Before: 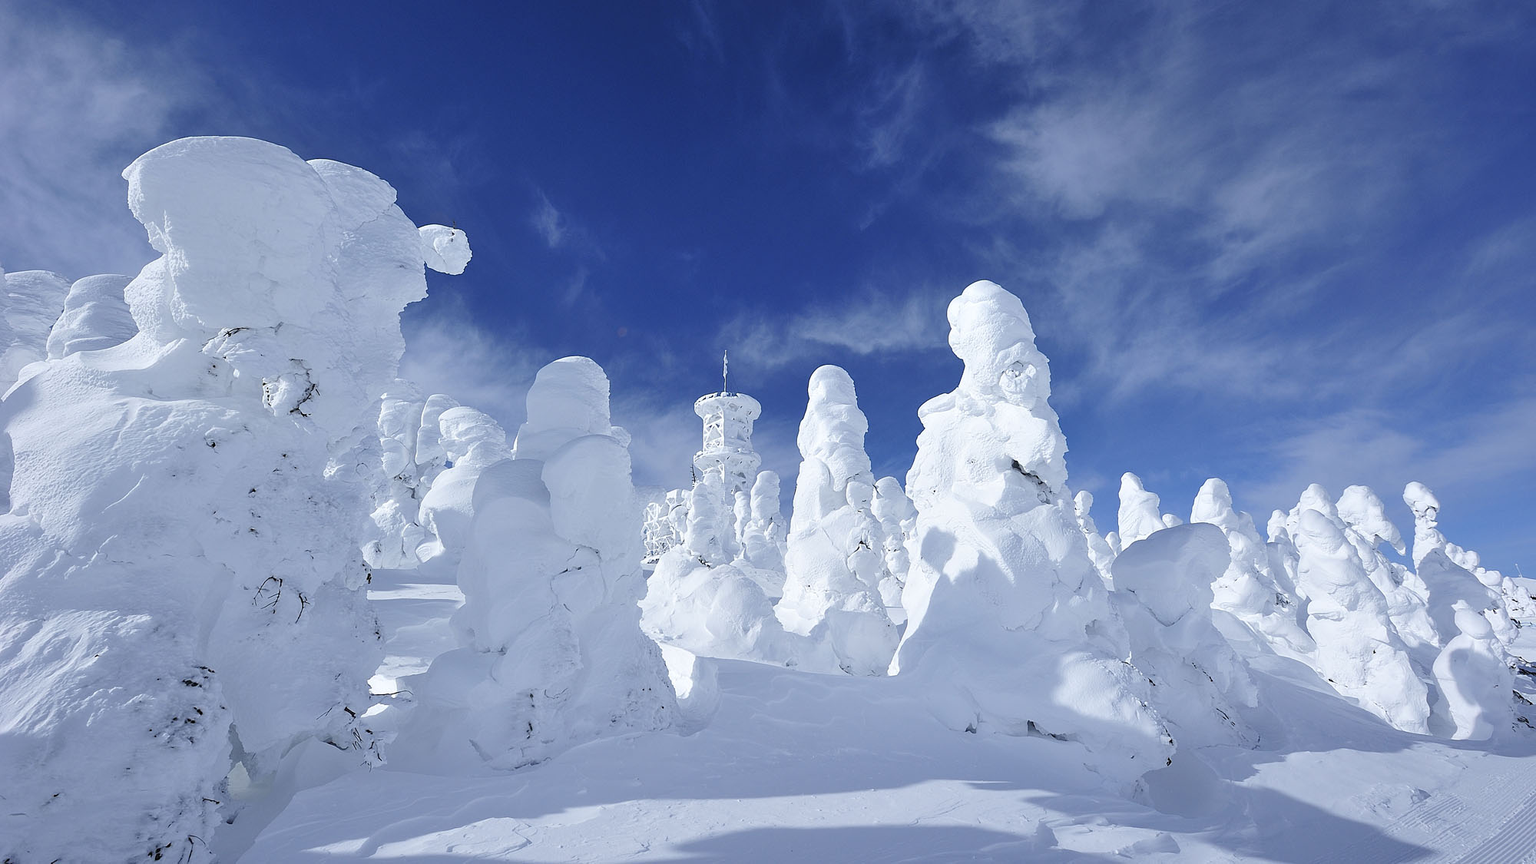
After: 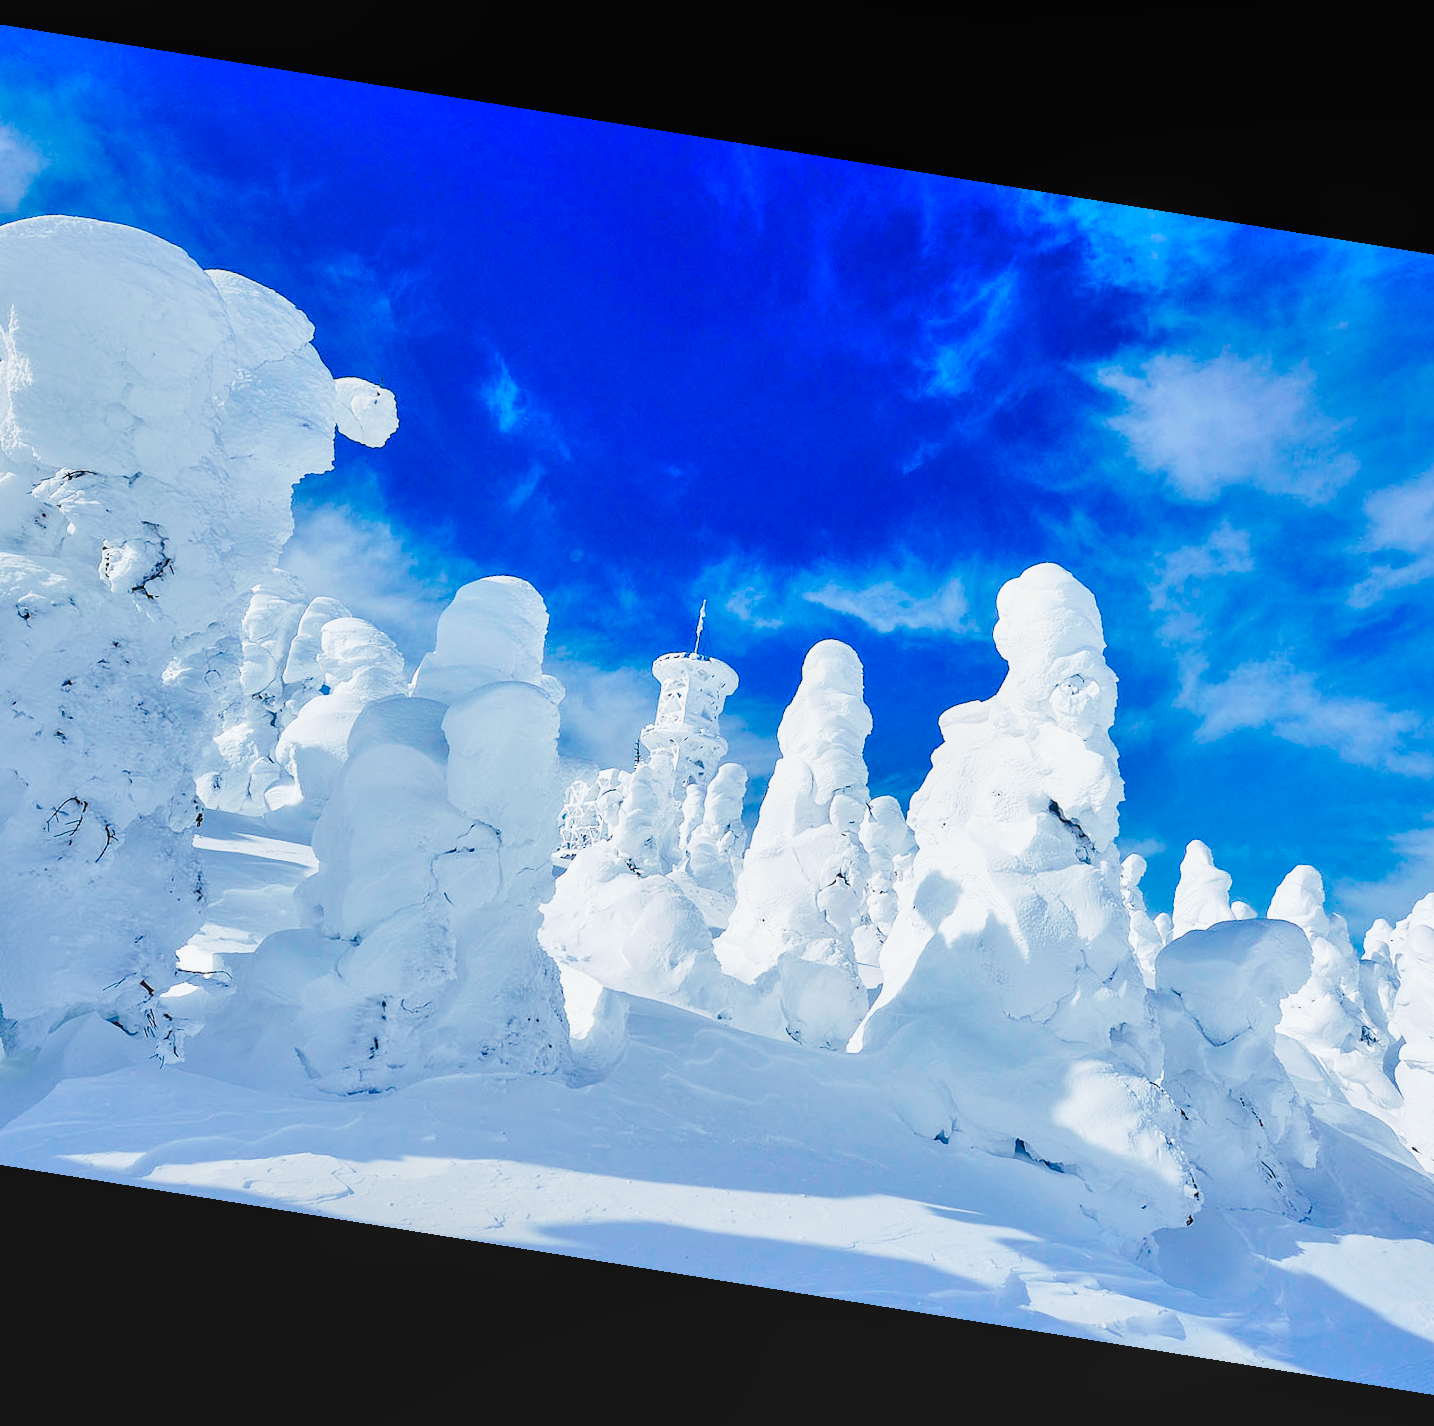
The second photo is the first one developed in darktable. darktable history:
crop and rotate: left 15.546%, right 17.787%
local contrast: detail 110%
base curve: curves: ch0 [(0, 0) (0.028, 0.03) (0.121, 0.232) (0.46, 0.748) (0.859, 0.968) (1, 1)], preserve colors none
shadows and highlights: soften with gaussian
color balance rgb: perceptual saturation grading › global saturation 20%, perceptual saturation grading › highlights -25%, perceptual saturation grading › shadows 50.52%, global vibrance 40.24%
rotate and perspective: rotation 9.12°, automatic cropping off
